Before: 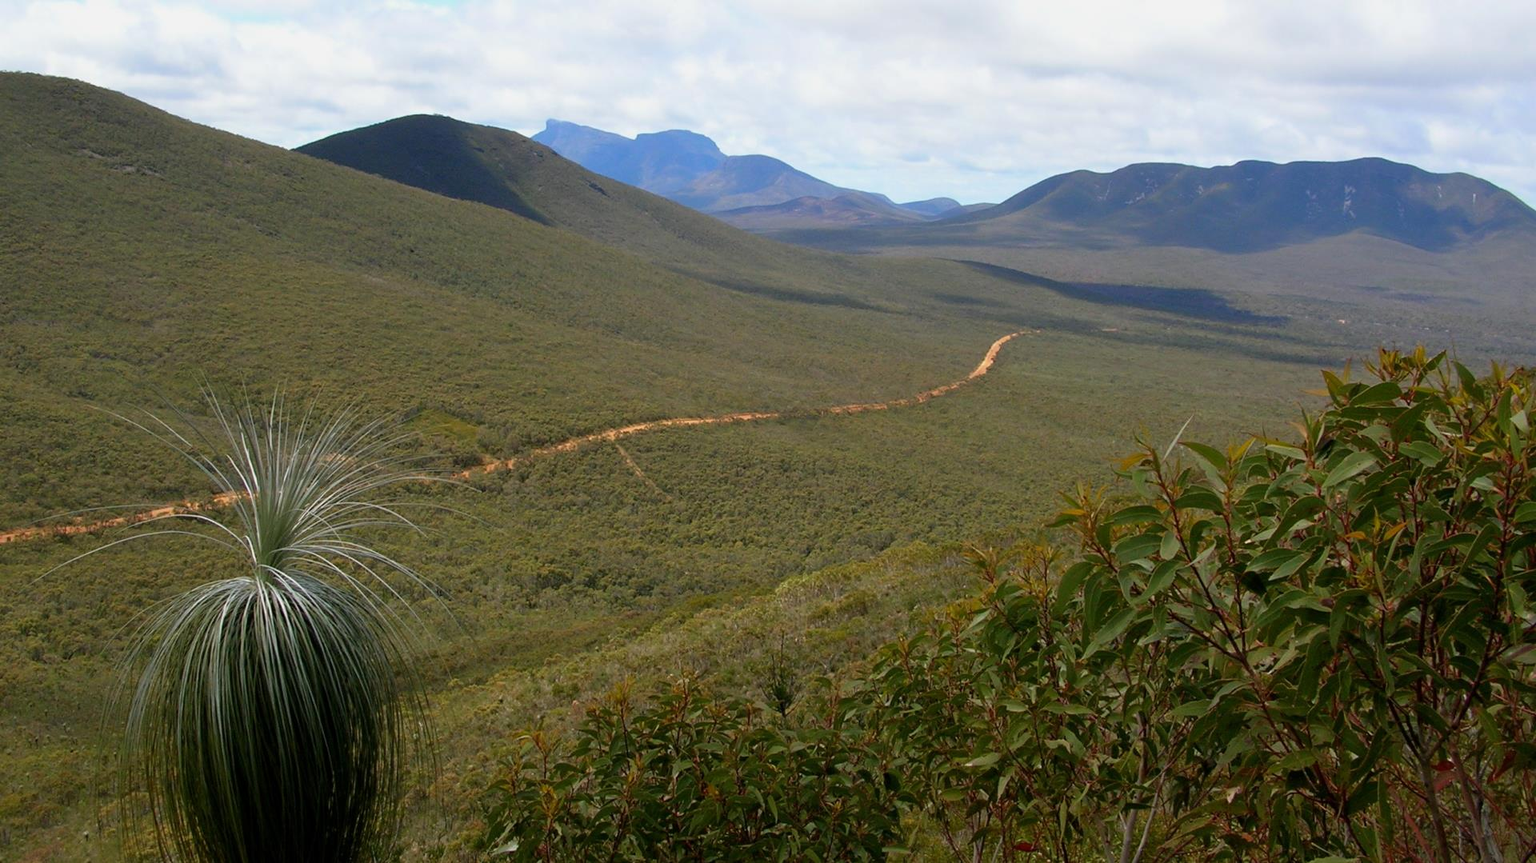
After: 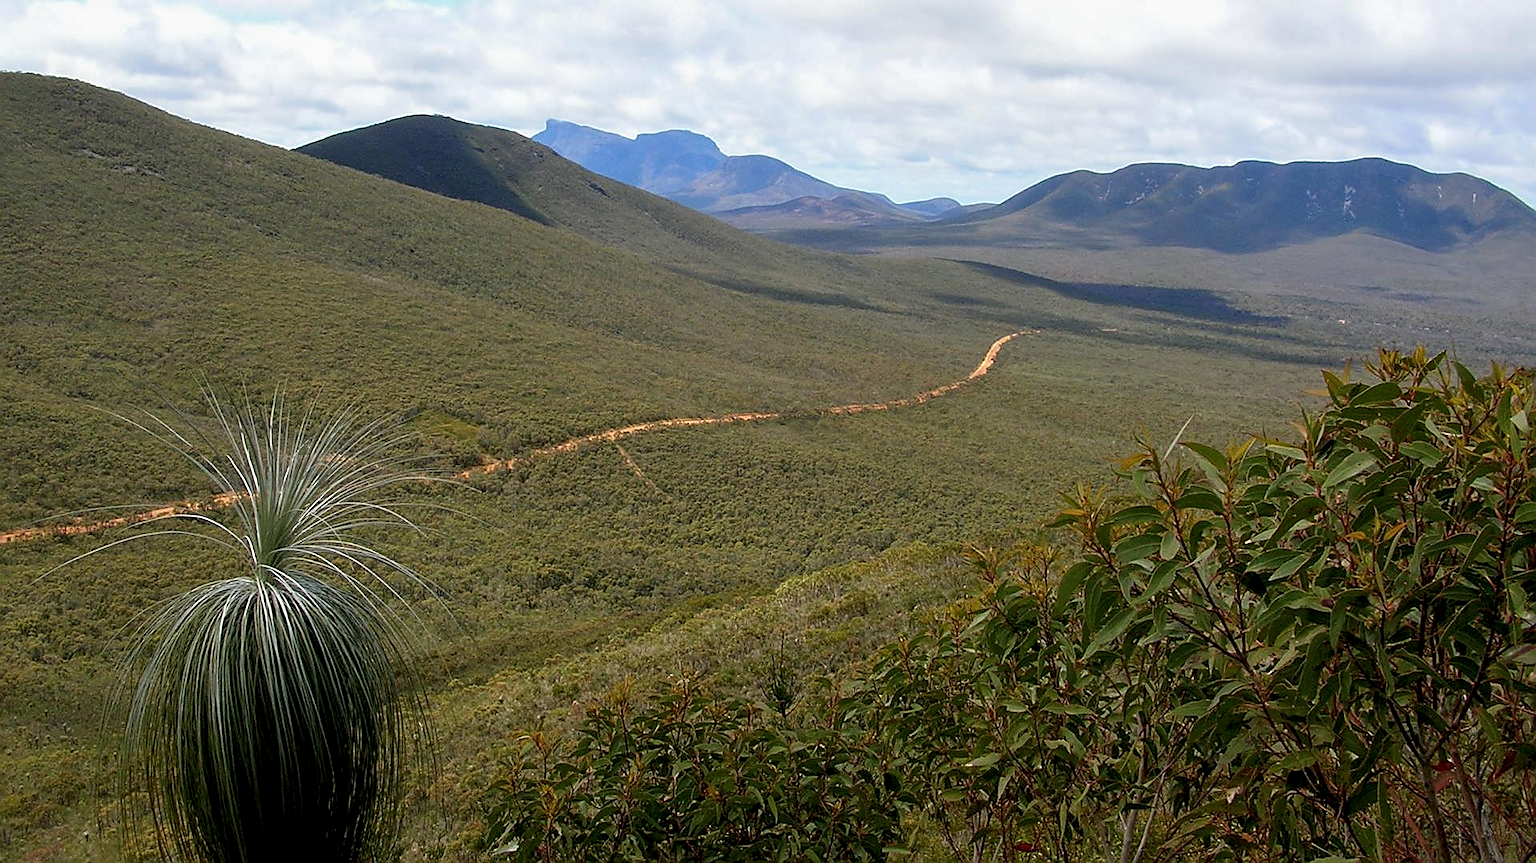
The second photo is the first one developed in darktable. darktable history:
sharpen: radius 1.4, amount 1.25, threshold 0.7
local contrast: highlights 99%, shadows 86%, detail 160%, midtone range 0.2
